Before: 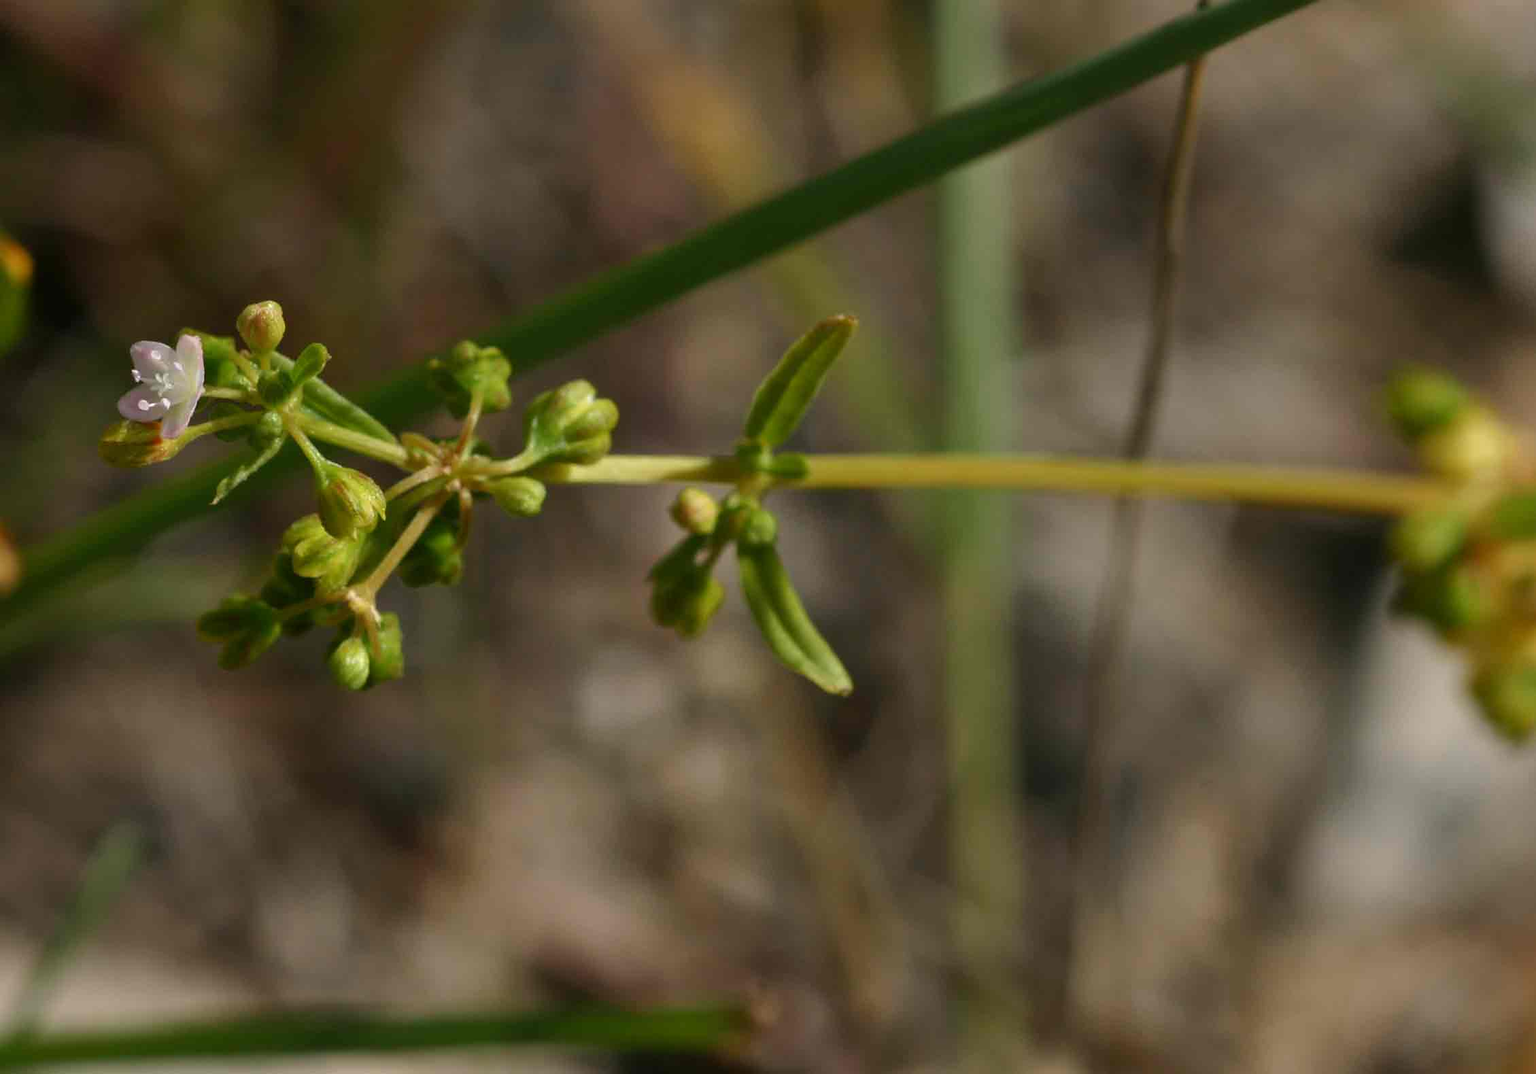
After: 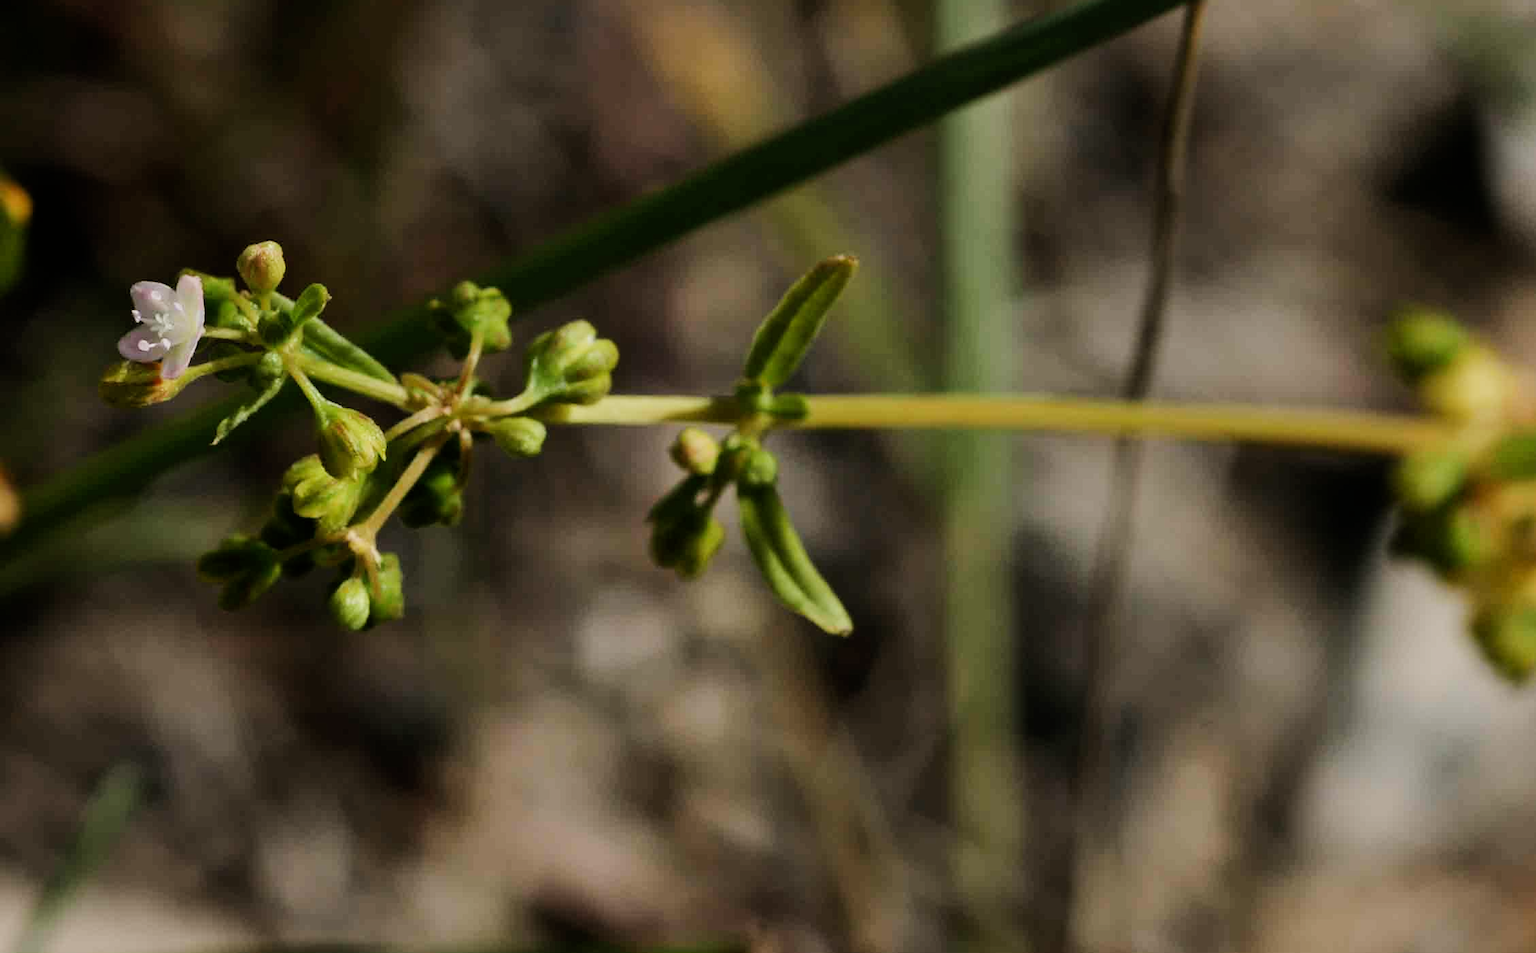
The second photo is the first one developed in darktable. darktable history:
crop and rotate: top 5.609%, bottom 5.609%
filmic rgb: black relative exposure -7.32 EV, white relative exposure 5.09 EV, hardness 3.2
tone equalizer: -8 EV -0.75 EV, -7 EV -0.7 EV, -6 EV -0.6 EV, -5 EV -0.4 EV, -3 EV 0.4 EV, -2 EV 0.6 EV, -1 EV 0.7 EV, +0 EV 0.75 EV, edges refinement/feathering 500, mask exposure compensation -1.57 EV, preserve details no
